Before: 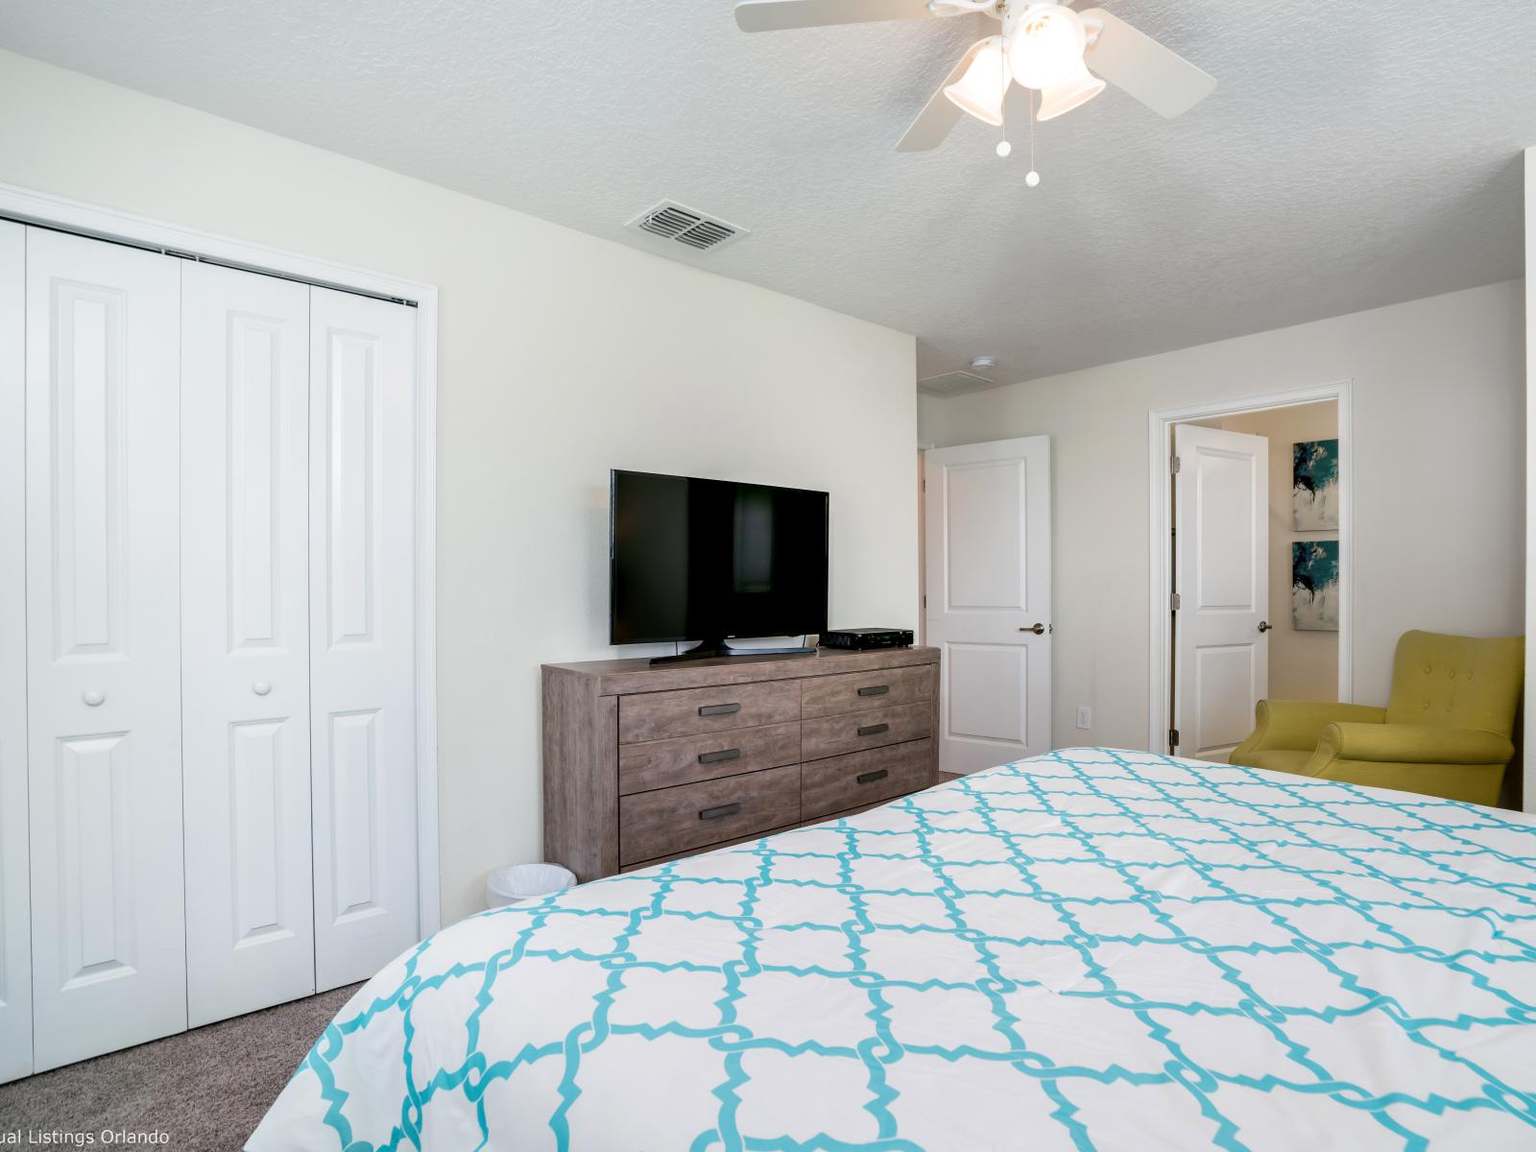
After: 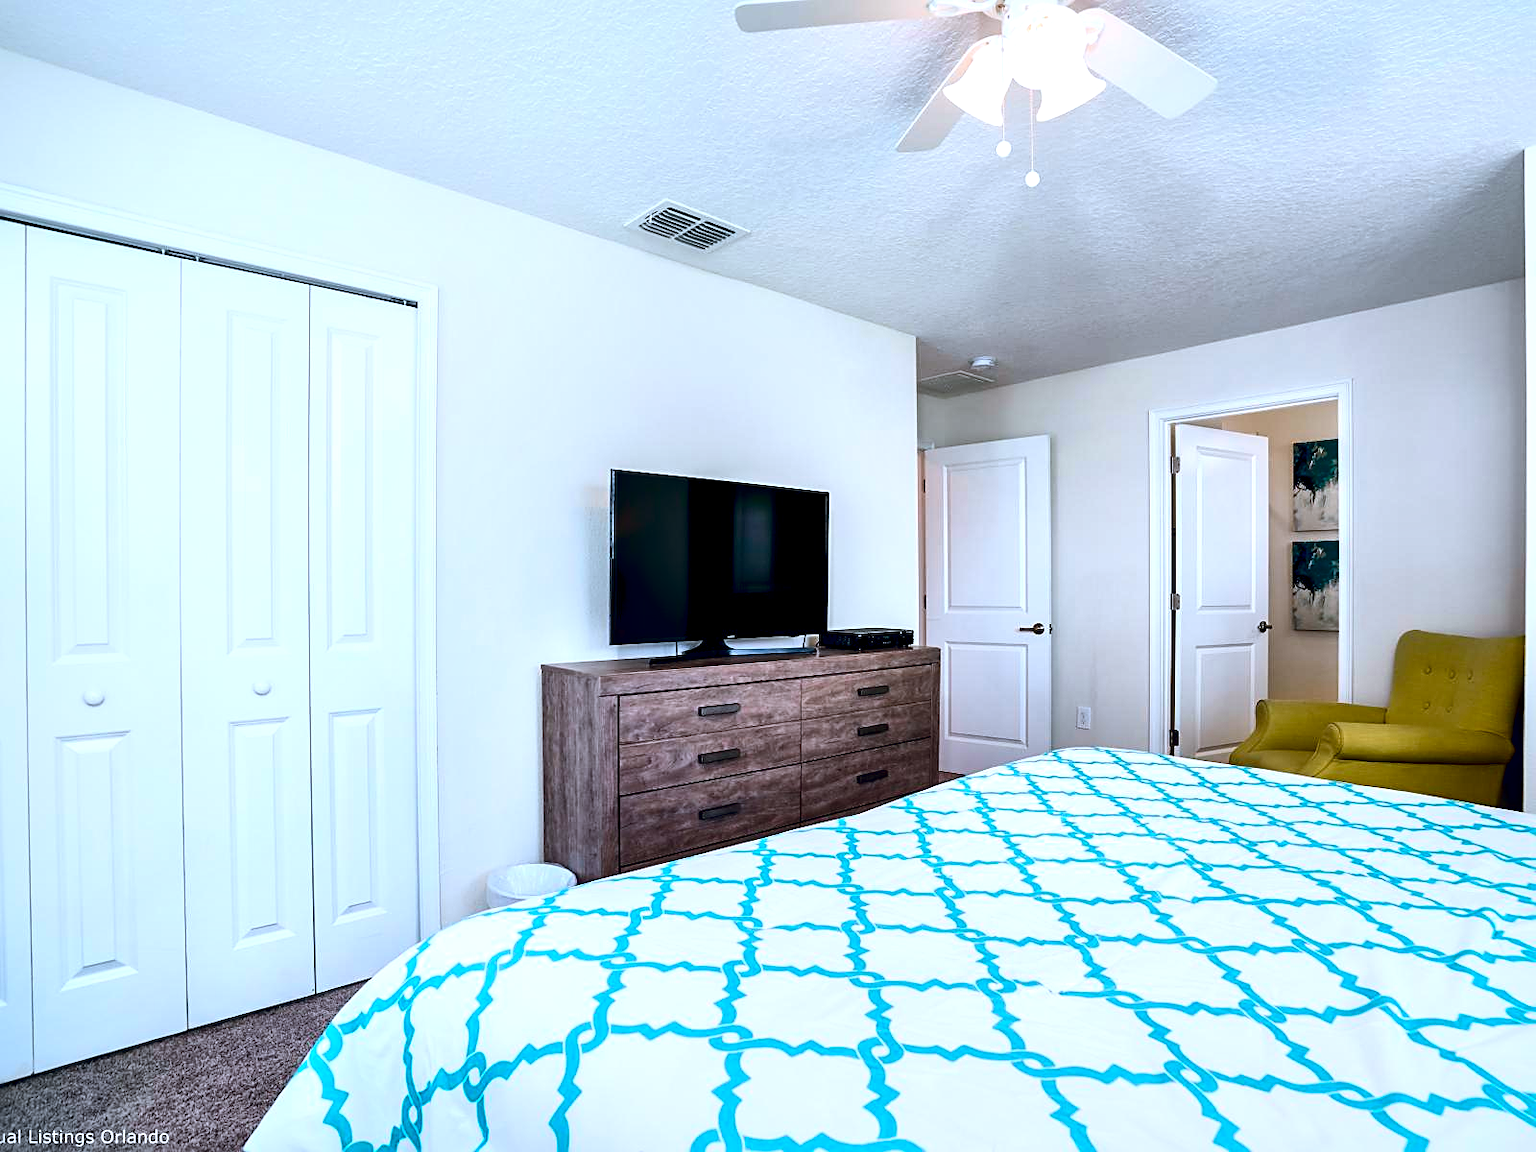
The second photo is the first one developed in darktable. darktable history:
local contrast: mode bilateral grid, contrast 26, coarseness 60, detail 151%, midtone range 0.2
color correction: highlights a* -2.19, highlights b* -18.12
sharpen: amount 0.496
exposure: exposure 0.297 EV, compensate exposure bias true, compensate highlight preservation false
contrast brightness saturation: contrast 0.212, brightness -0.11, saturation 0.212
color balance rgb: global offset › chroma 0.127%, global offset › hue 253.78°, perceptual saturation grading › global saturation 15.087%, global vibrance 15.076%
